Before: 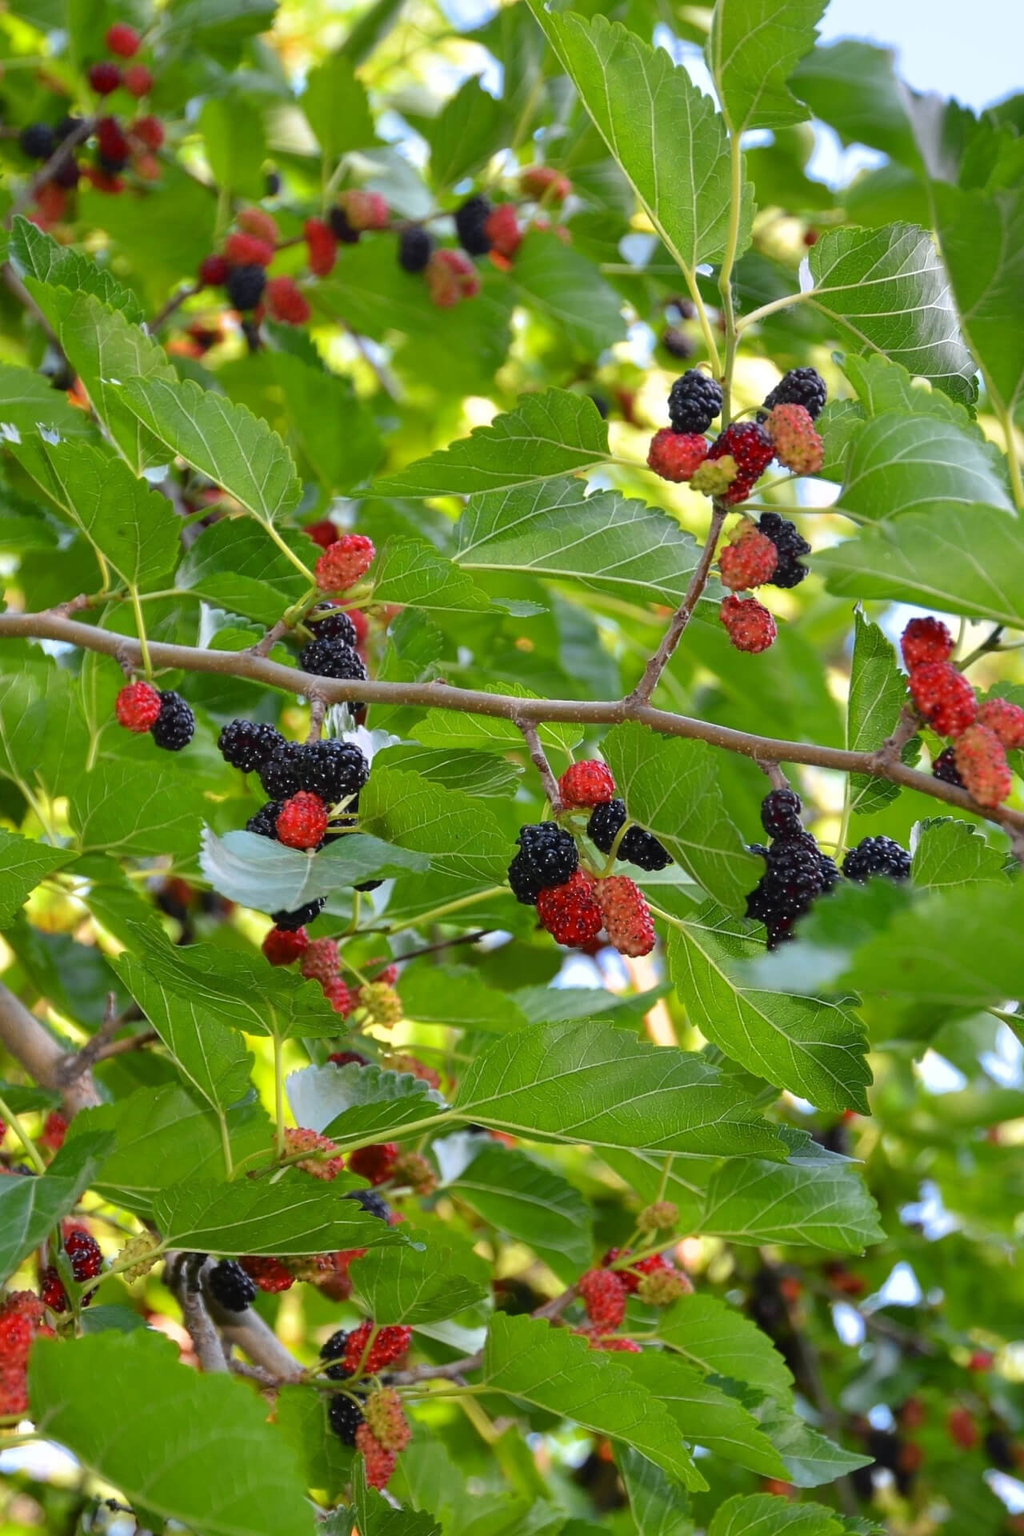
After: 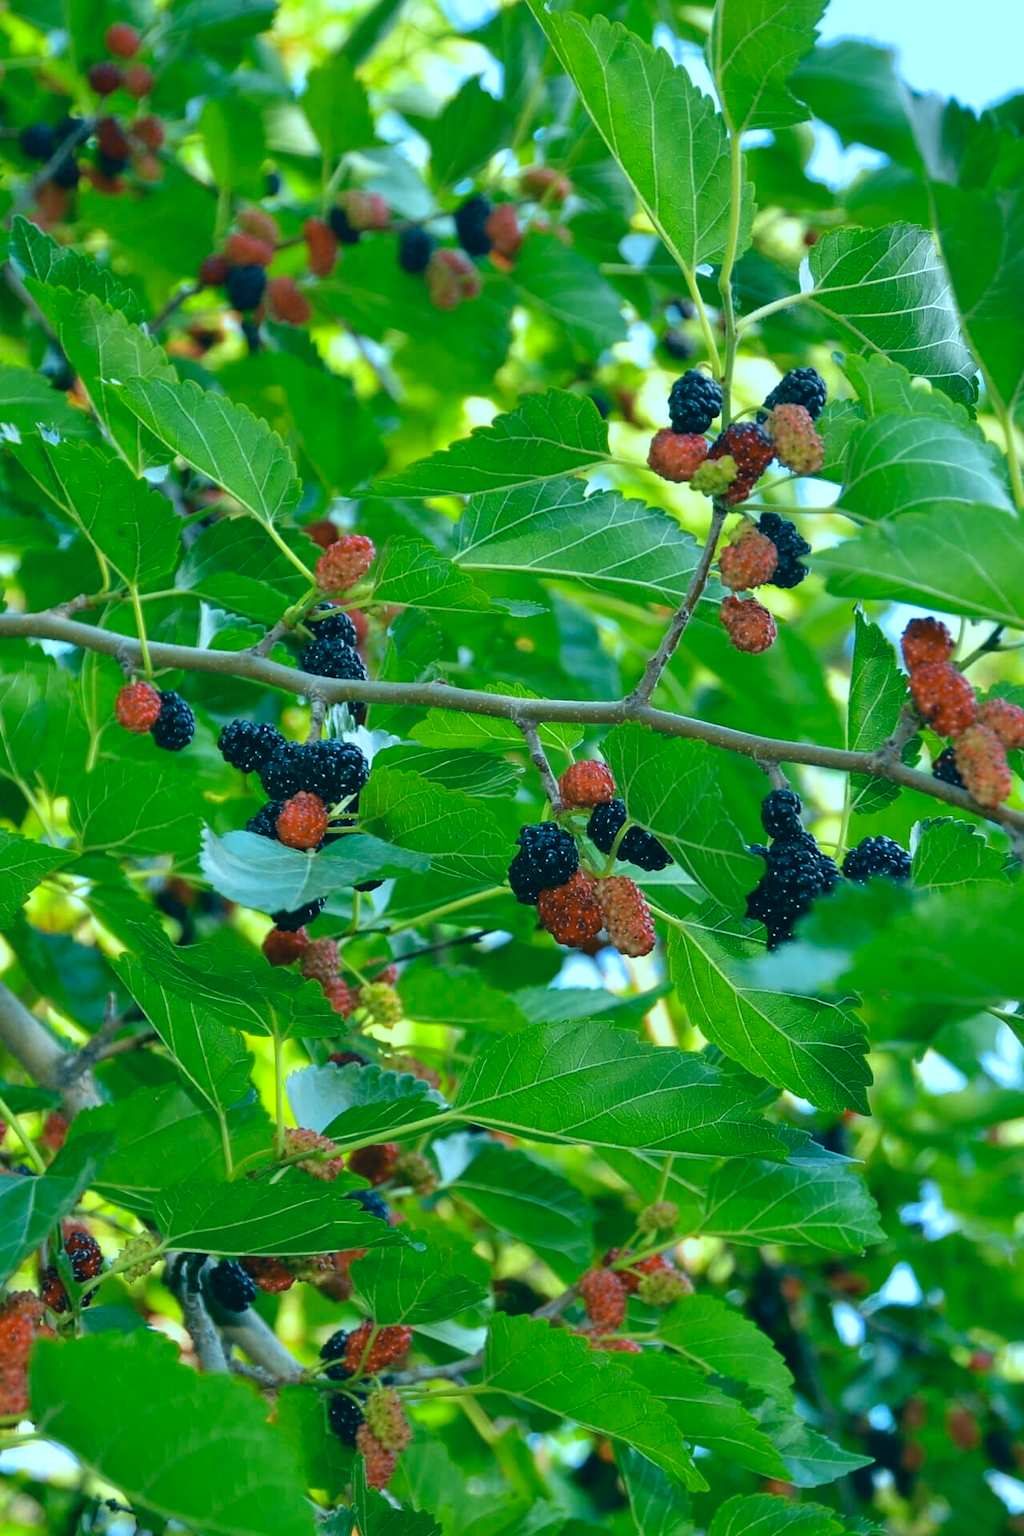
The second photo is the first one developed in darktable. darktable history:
white balance: red 0.967, blue 1.119, emerald 0.756
color correction: highlights a* -20.08, highlights b* 9.8, shadows a* -20.4, shadows b* -10.76
